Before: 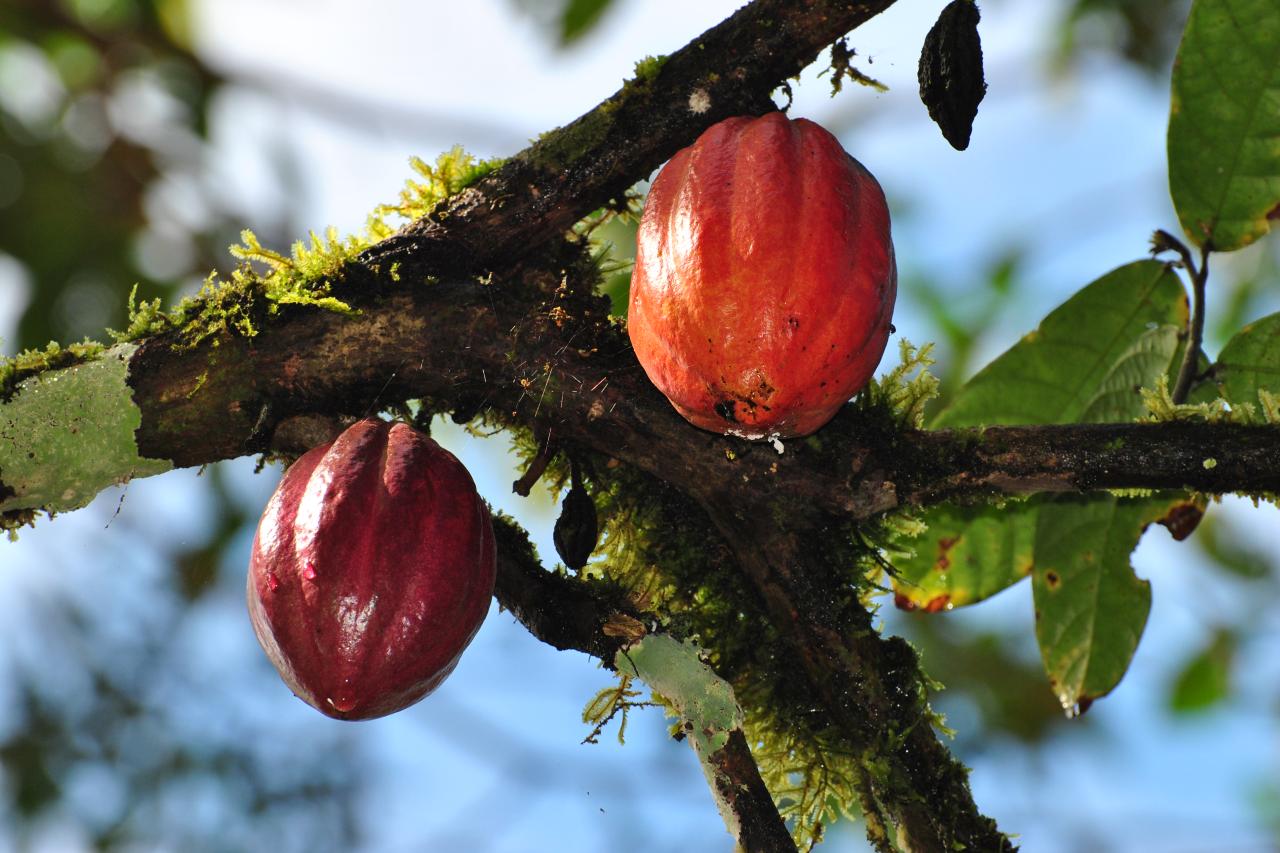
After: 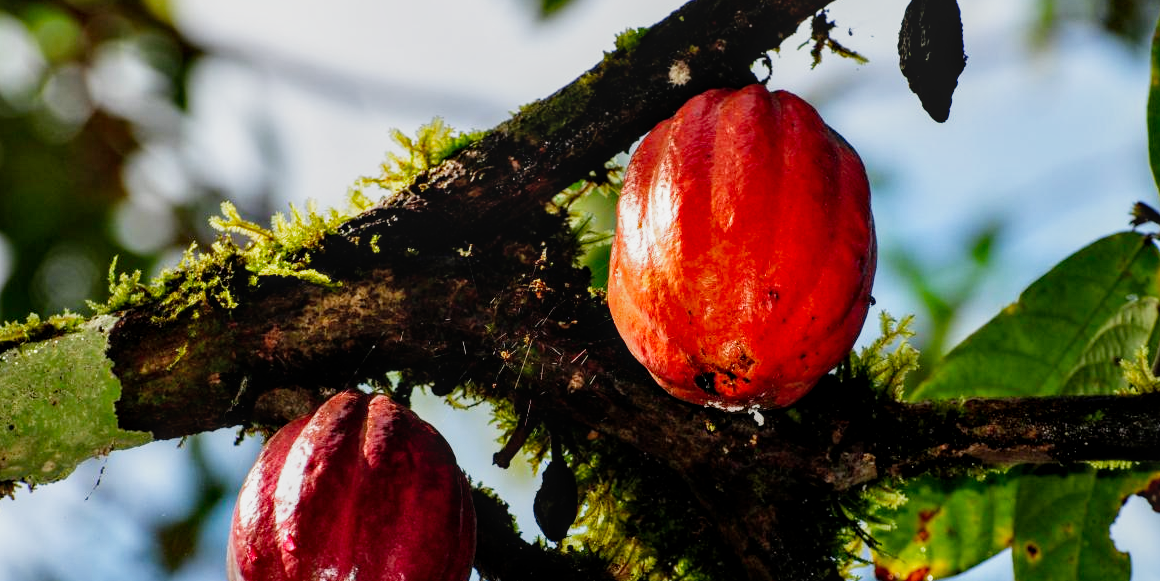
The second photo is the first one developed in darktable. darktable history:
local contrast: on, module defaults
crop: left 1.58%, top 3.368%, right 7.731%, bottom 28.487%
filmic rgb: middle gray luminance 12.96%, black relative exposure -10.08 EV, white relative exposure 3.46 EV, target black luminance 0%, hardness 5.7, latitude 45.24%, contrast 1.217, highlights saturation mix 6.33%, shadows ↔ highlights balance 27.48%, preserve chrominance no, color science v5 (2021)
